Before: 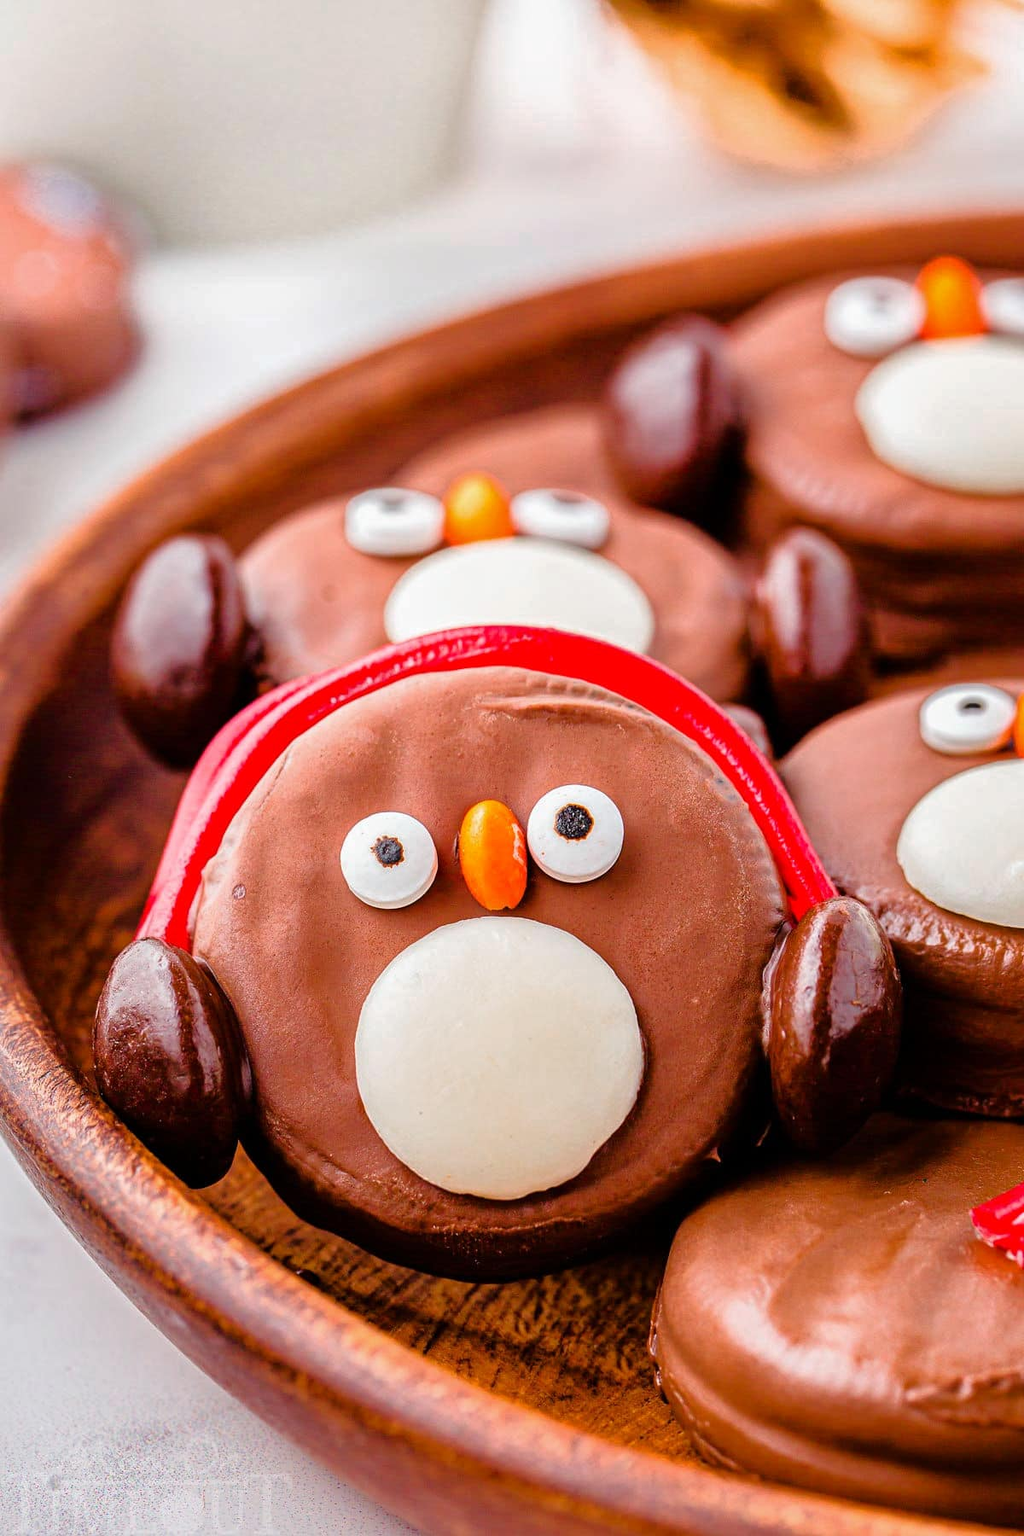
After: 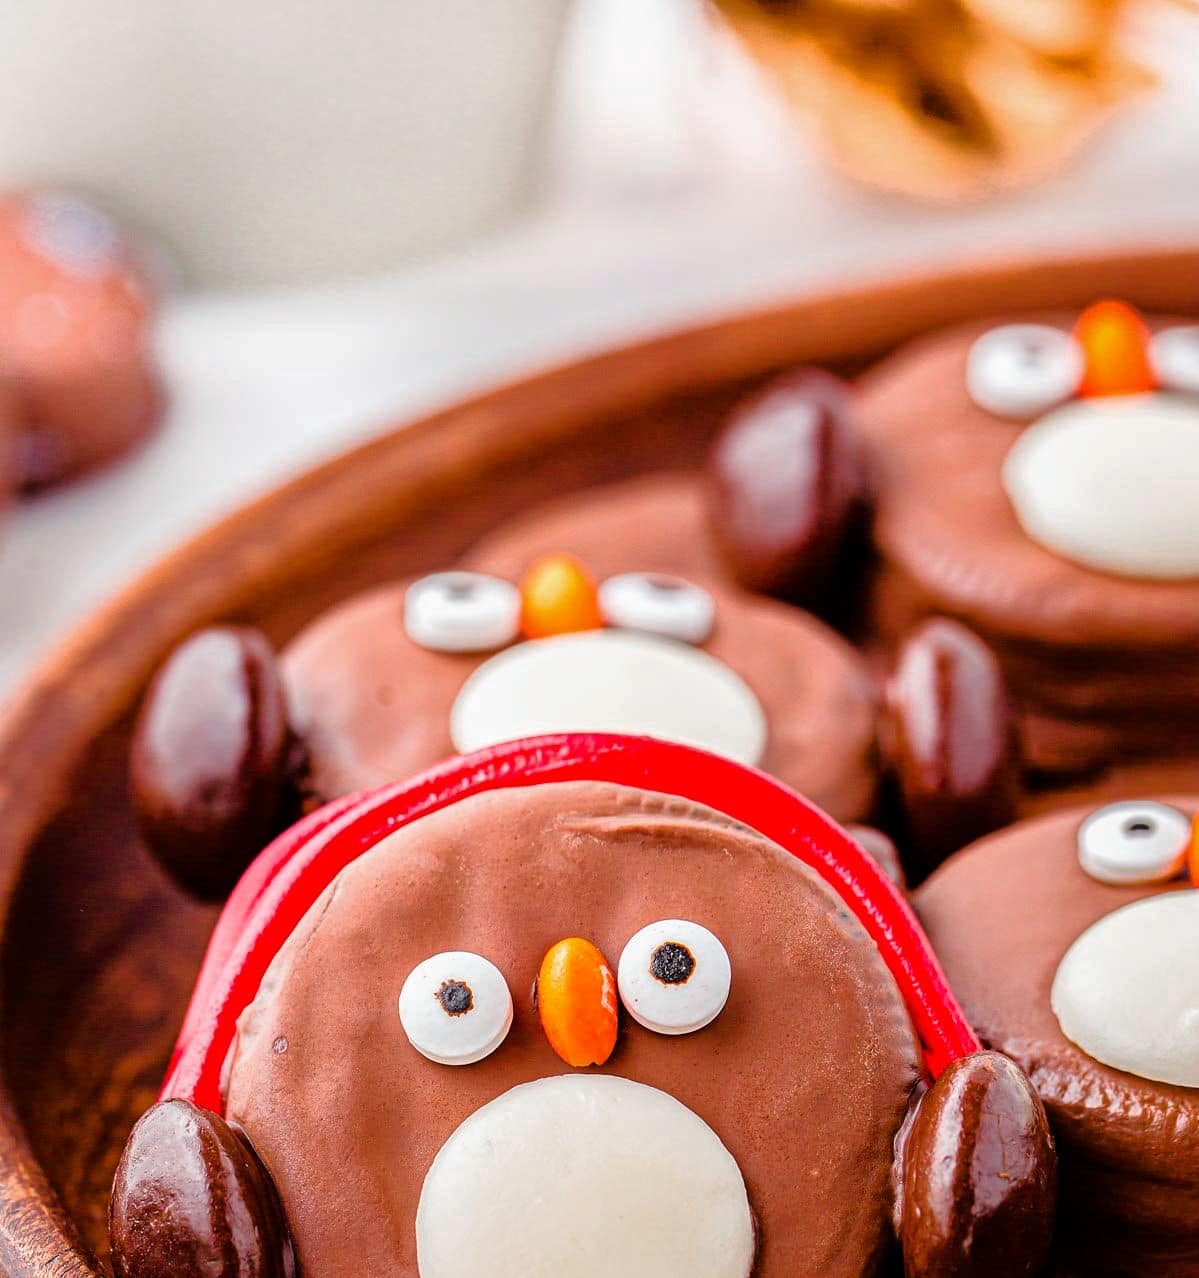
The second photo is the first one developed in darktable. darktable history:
crop: right 0%, bottom 28.995%
